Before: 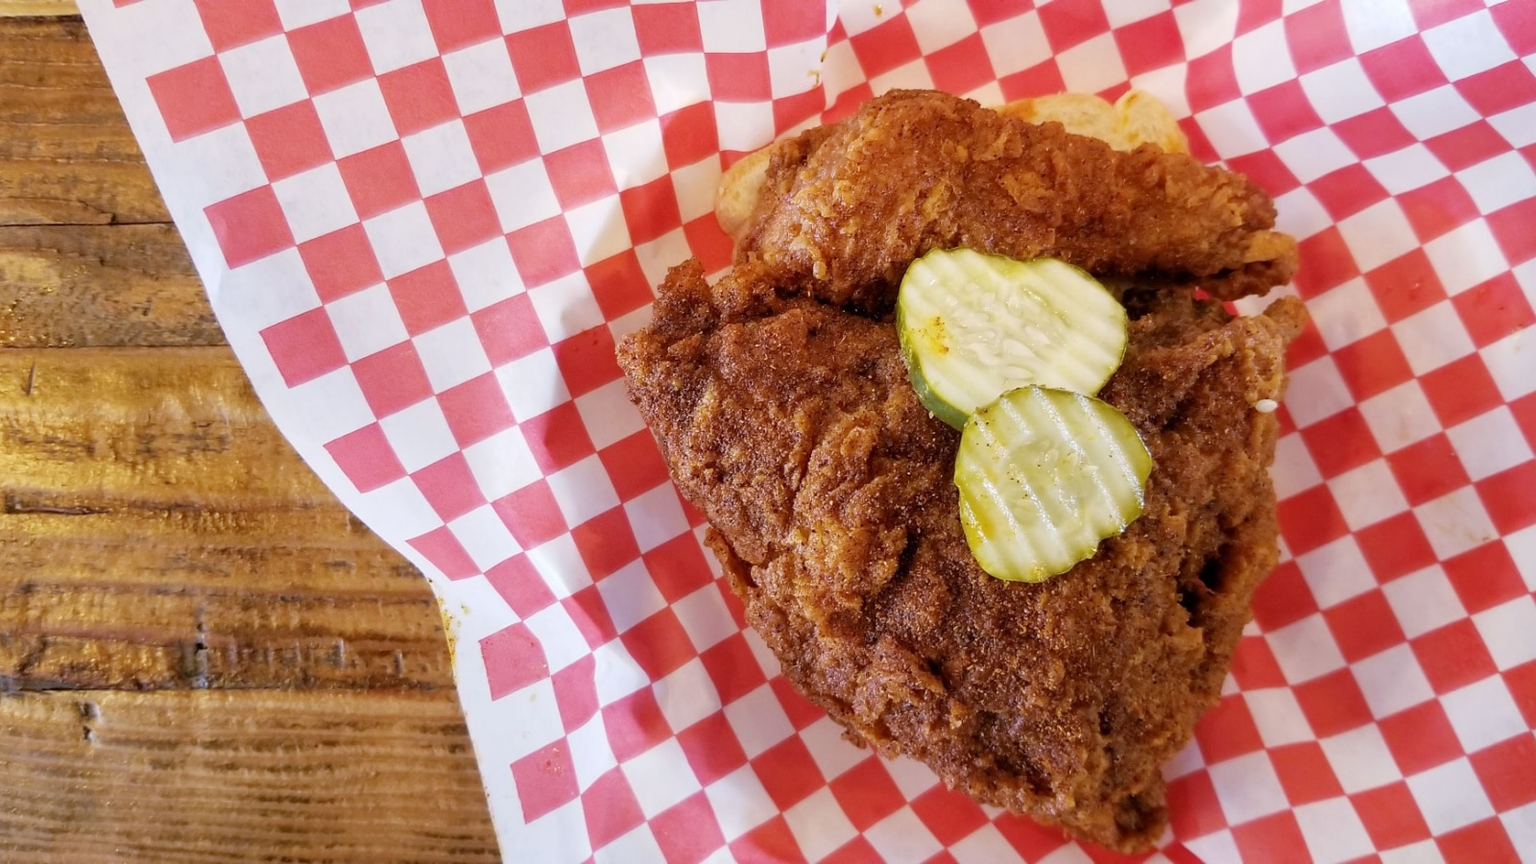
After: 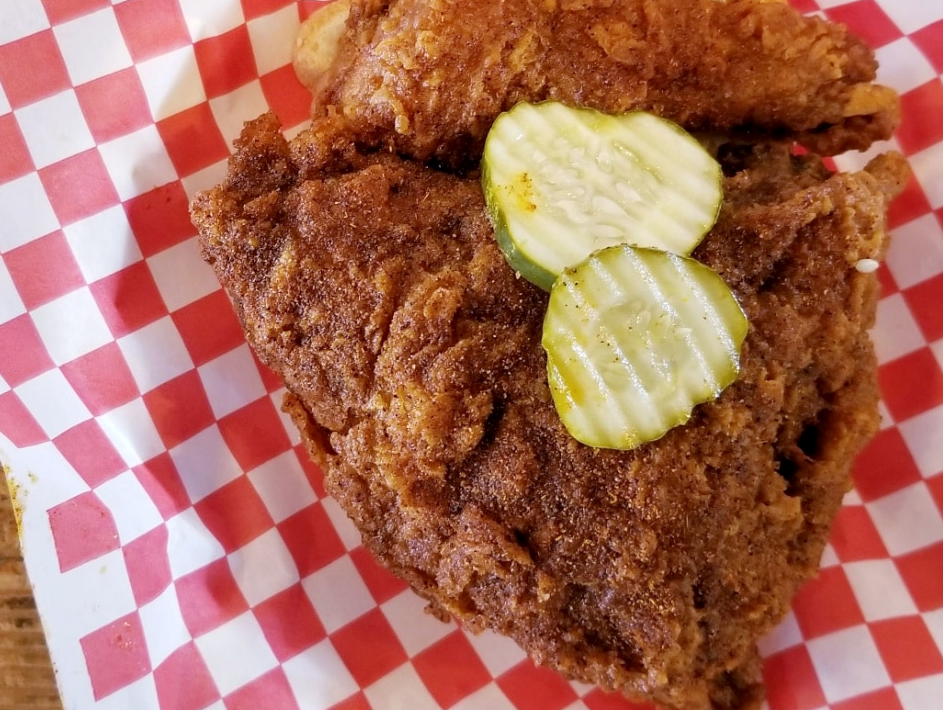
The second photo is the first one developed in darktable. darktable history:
crop and rotate: left 28.291%, top 17.535%, right 12.734%, bottom 3.494%
contrast equalizer: y [[0.6 ×6], [0.55 ×6], [0 ×6], [0 ×6], [0 ×6]], mix 0.146
